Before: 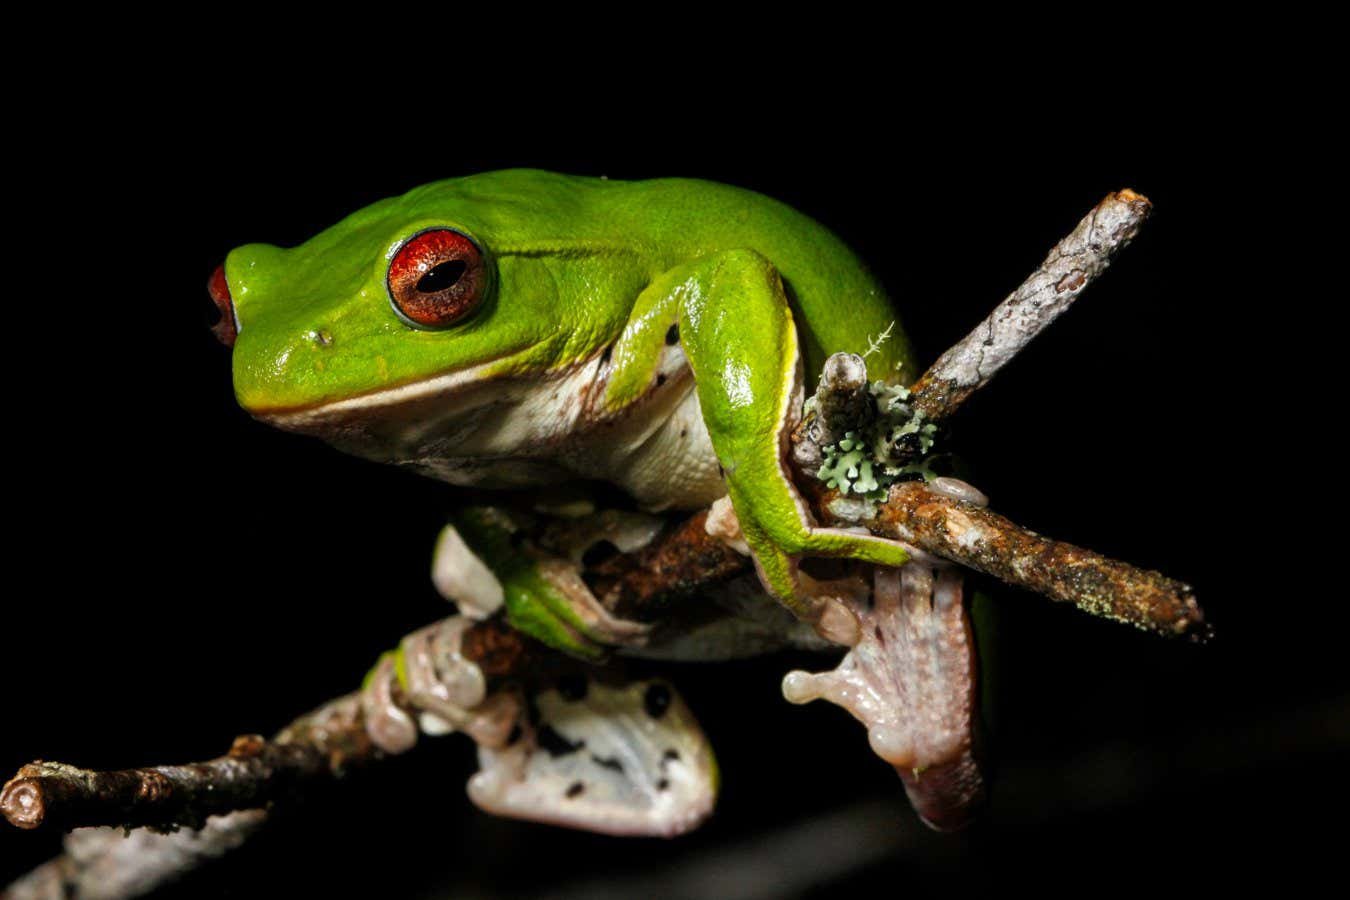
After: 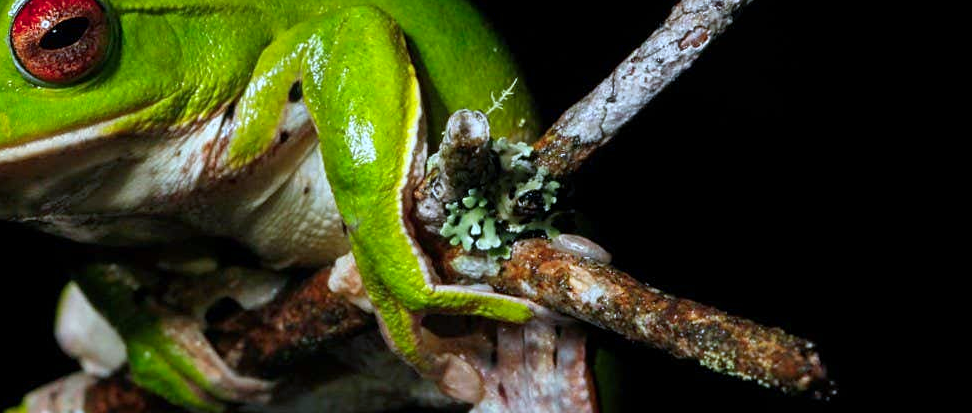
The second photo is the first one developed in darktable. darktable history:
crop and rotate: left 27.938%, top 27.046%, bottom 27.046%
sharpen: amount 0.2
color calibration: output R [0.972, 0.068, -0.094, 0], output G [-0.178, 1.216, -0.086, 0], output B [0.095, -0.136, 0.98, 0], illuminant custom, x 0.371, y 0.381, temperature 4283.16 K
white balance: red 0.976, blue 1.04
tone equalizer: on, module defaults
